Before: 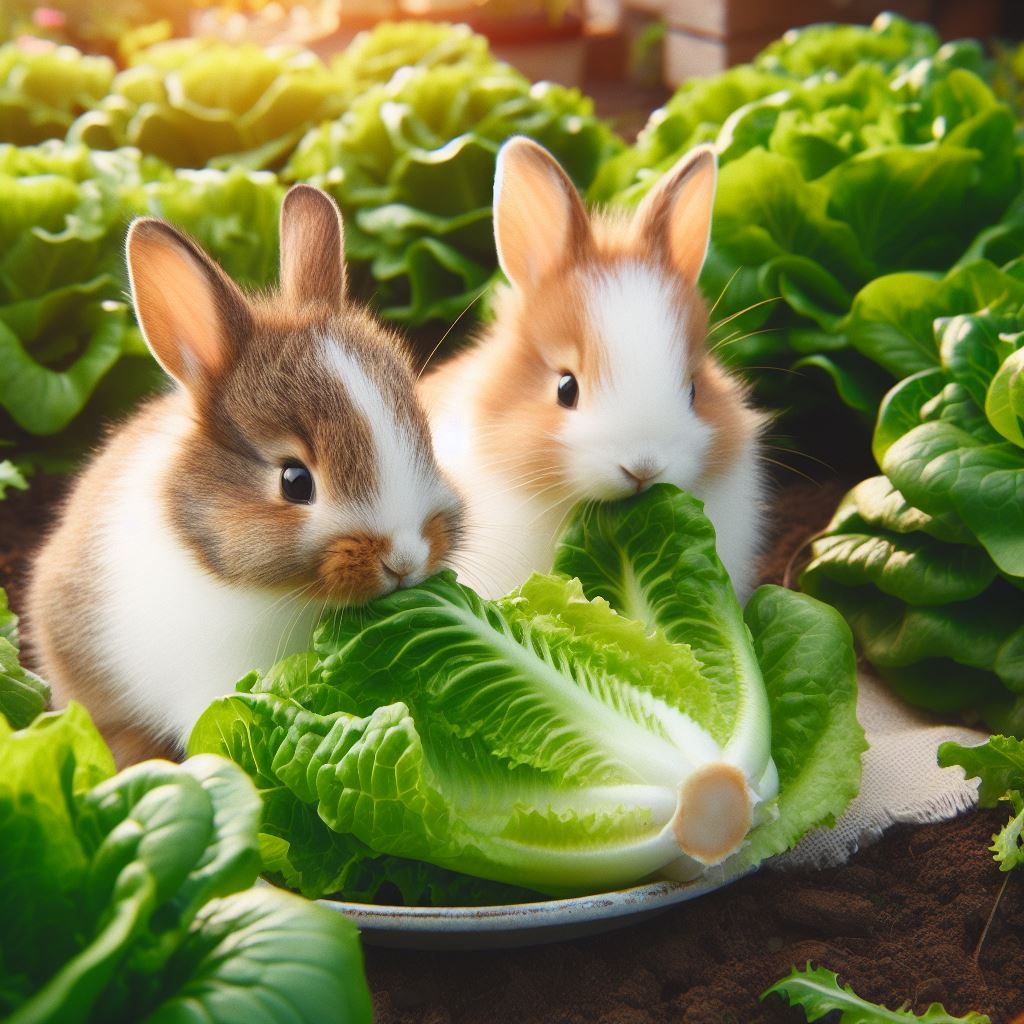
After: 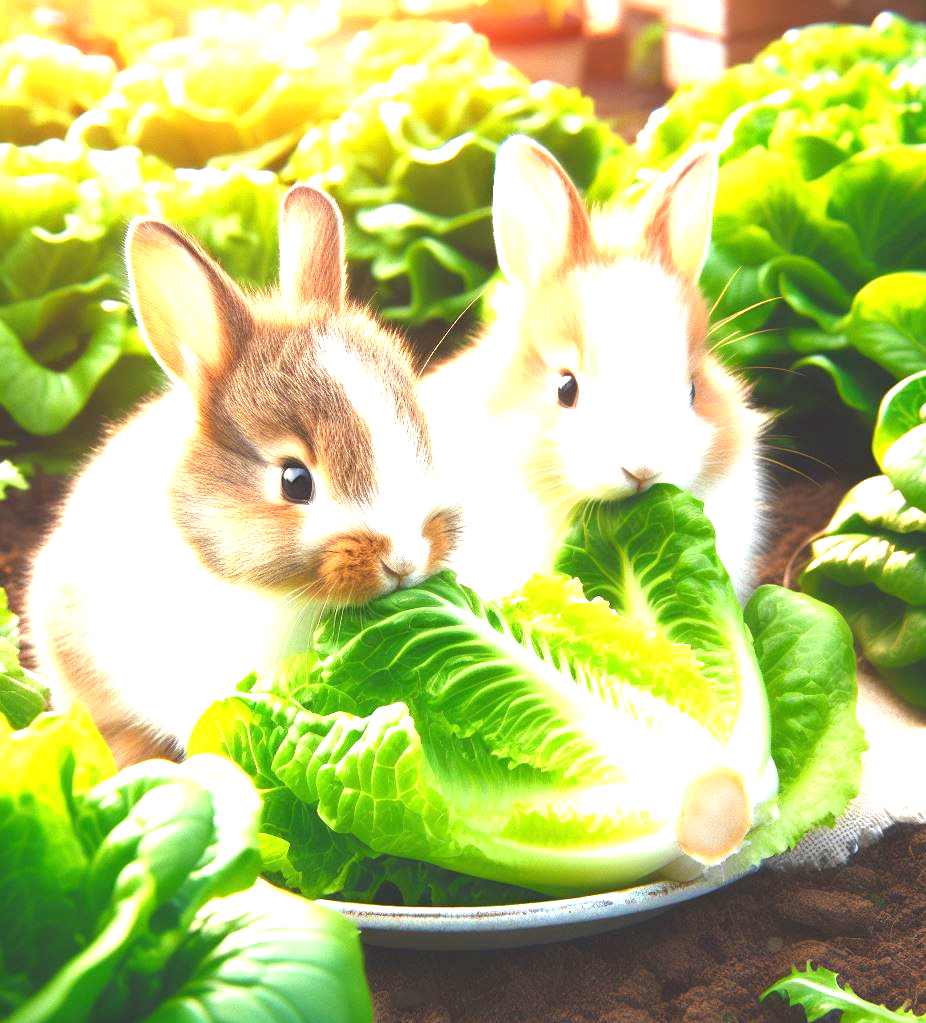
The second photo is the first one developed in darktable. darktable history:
exposure: black level correction 0, exposure 1.75 EV, compensate exposure bias true, compensate highlight preservation false
crop: right 9.509%, bottom 0.031%
